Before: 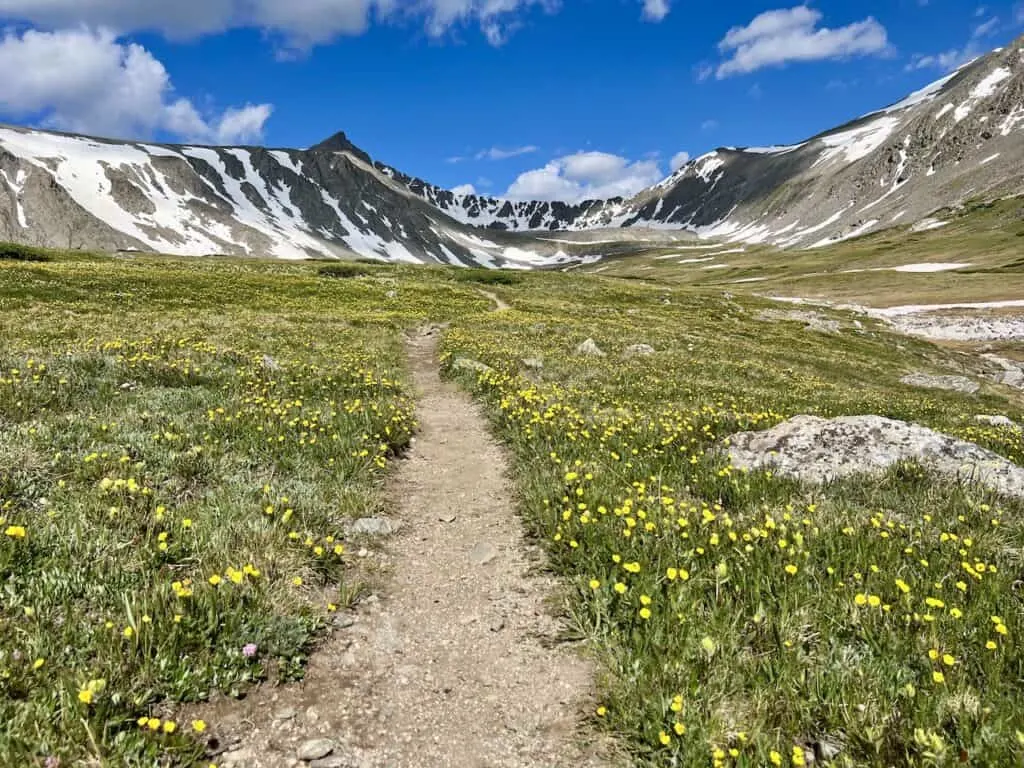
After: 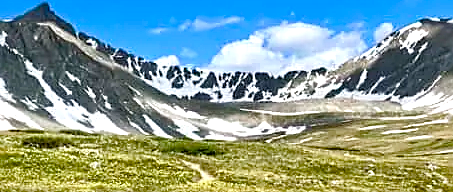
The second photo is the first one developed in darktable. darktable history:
color balance rgb: power › hue 74.7°, highlights gain › luminance 17.779%, perceptual saturation grading › global saturation 20%, perceptual saturation grading › highlights -50.049%, perceptual saturation grading › shadows 30.768%, global vibrance 20%
tone equalizer: -8 EV -0.41 EV, -7 EV -0.375 EV, -6 EV -0.294 EV, -5 EV -0.231 EV, -3 EV 0.24 EV, -2 EV 0.363 EV, -1 EV 0.402 EV, +0 EV 0.395 EV
crop: left 28.92%, top 16.874%, right 26.754%, bottom 58.039%
sharpen: on, module defaults
